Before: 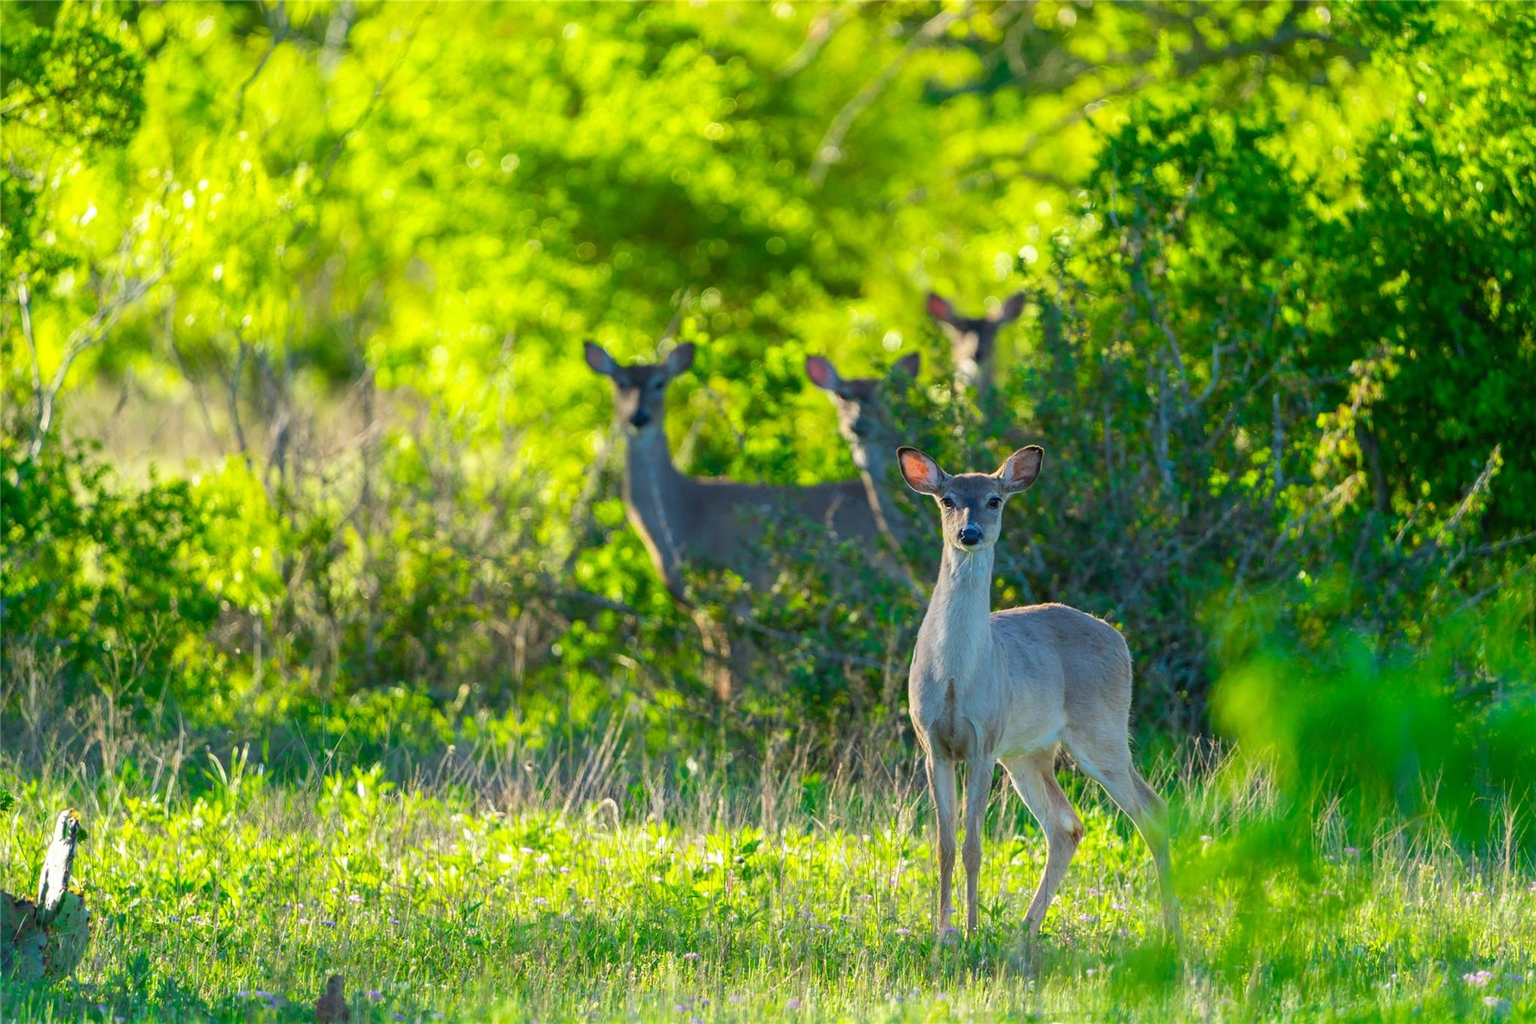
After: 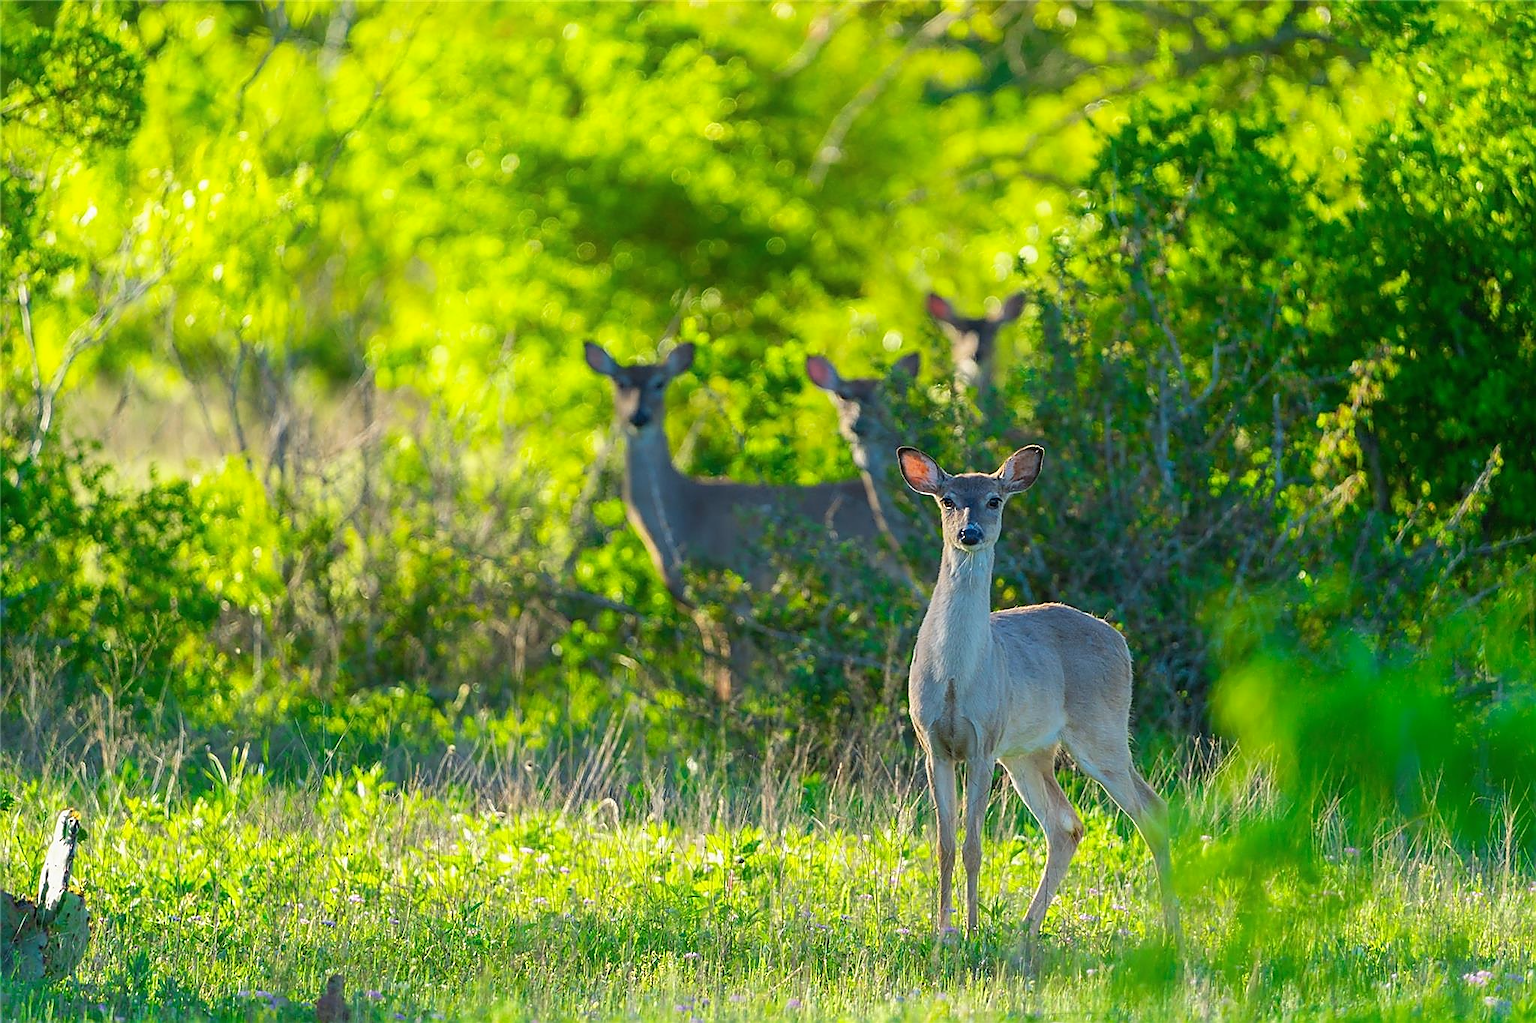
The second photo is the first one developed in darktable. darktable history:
sharpen: radius 1.359, amount 1.256, threshold 0.686
contrast equalizer: y [[0.531, 0.548, 0.559, 0.557, 0.544, 0.527], [0.5 ×6], [0.5 ×6], [0 ×6], [0 ×6]], mix -0.214
